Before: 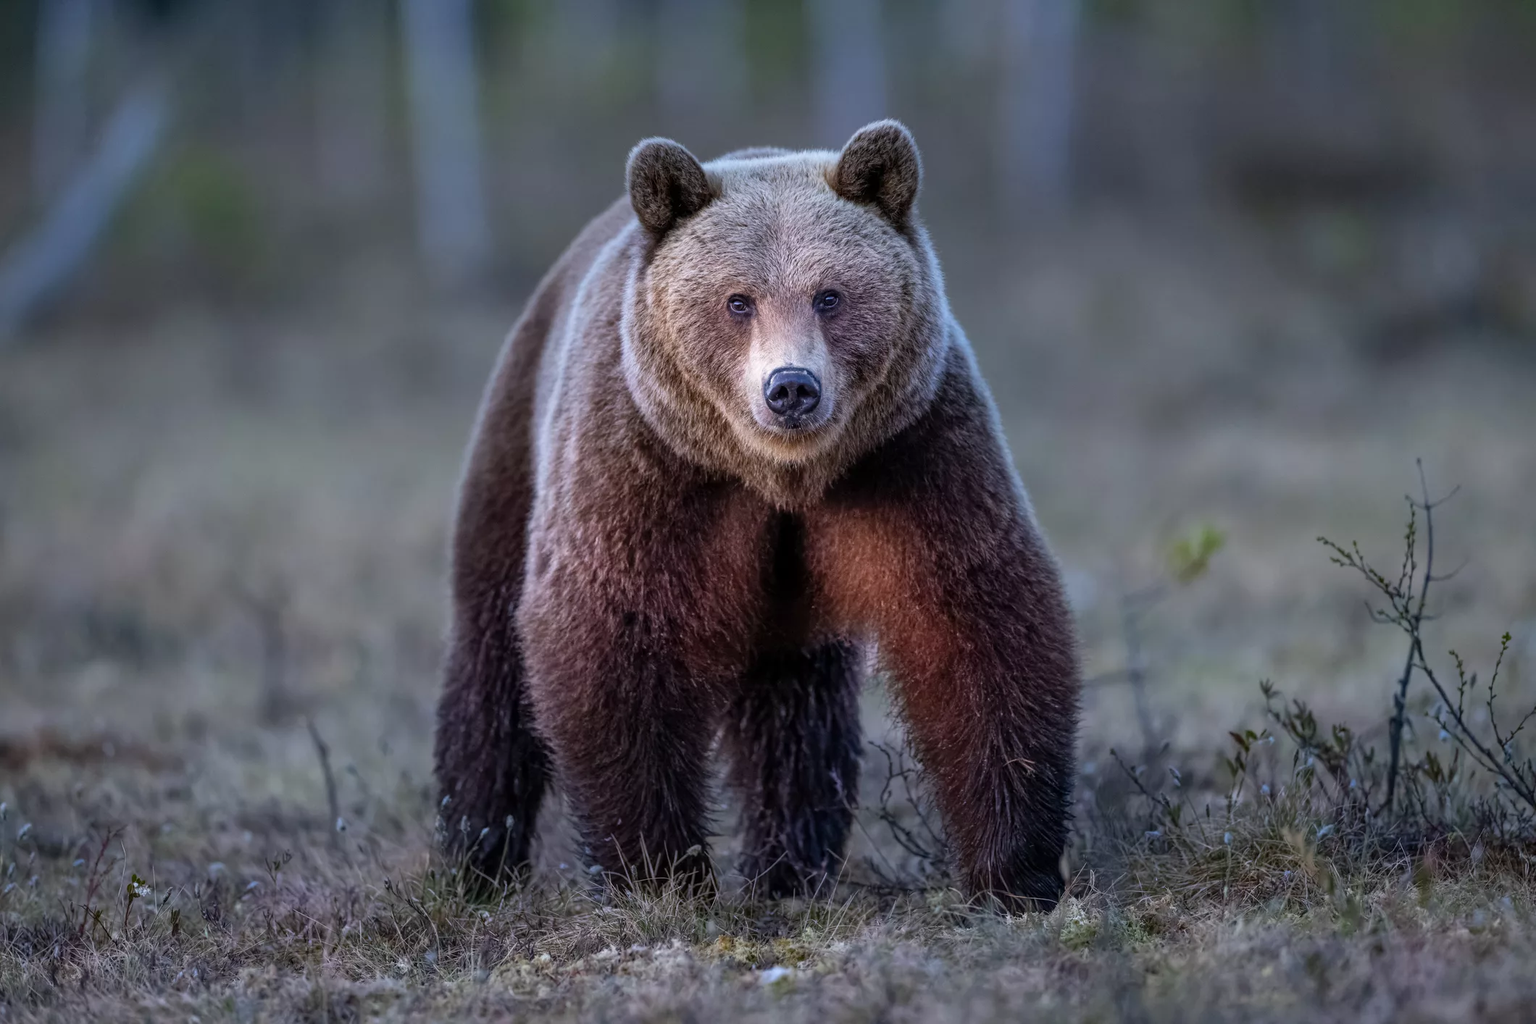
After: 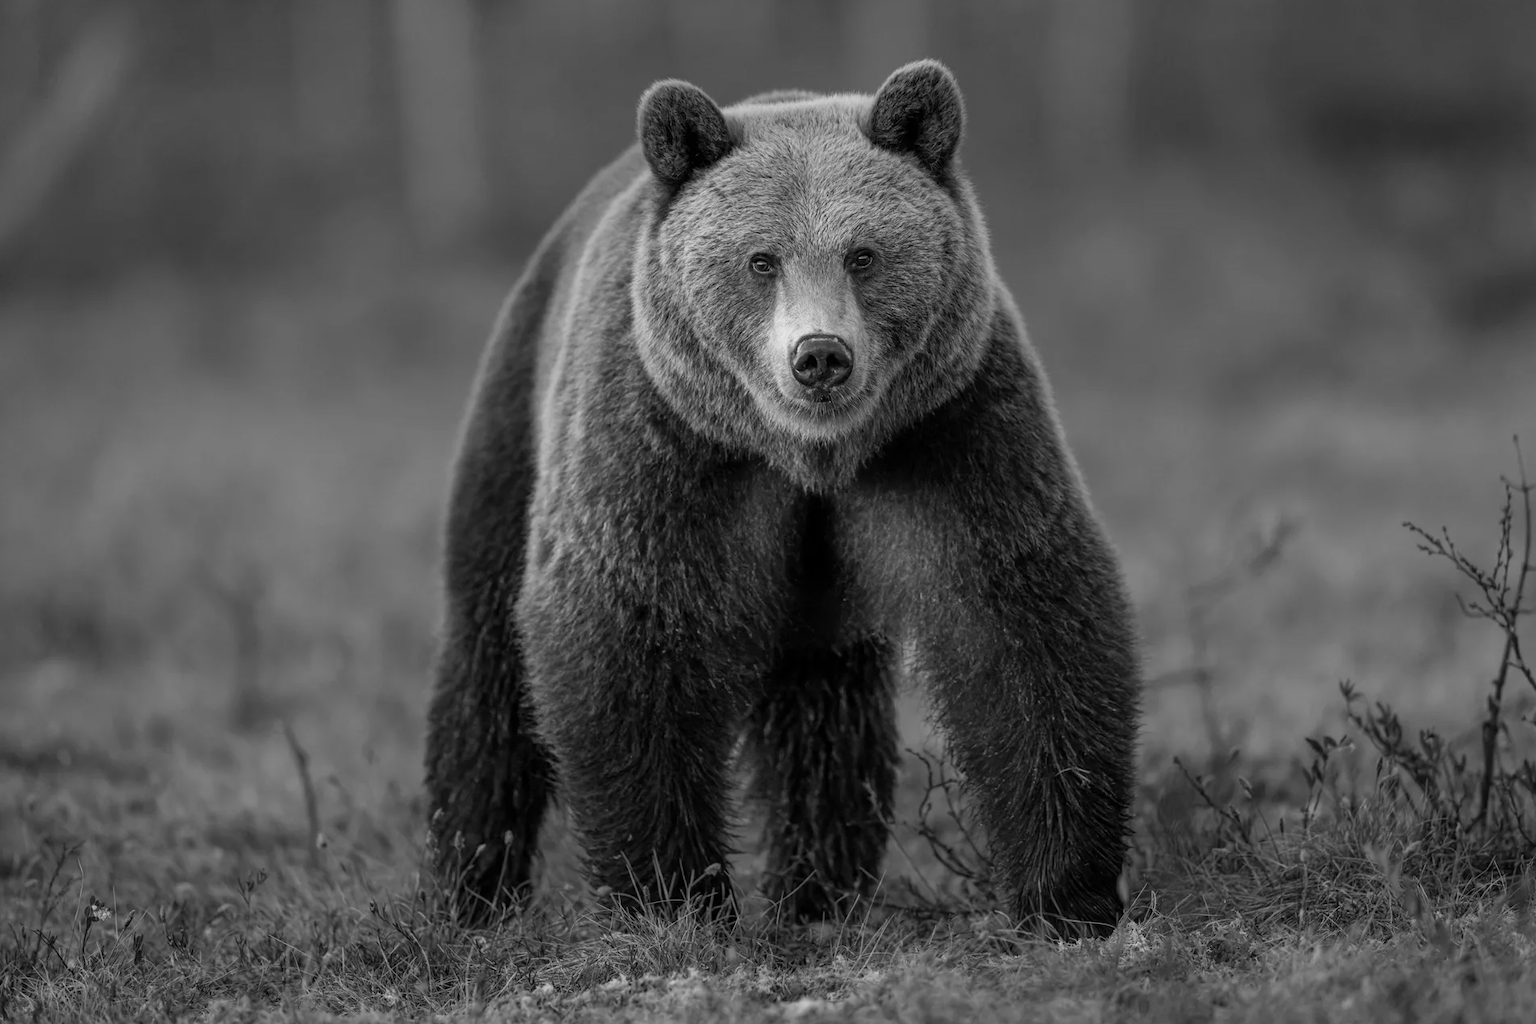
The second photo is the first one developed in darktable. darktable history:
monochrome: a -71.75, b 75.82
crop: left 3.305%, top 6.436%, right 6.389%, bottom 3.258%
